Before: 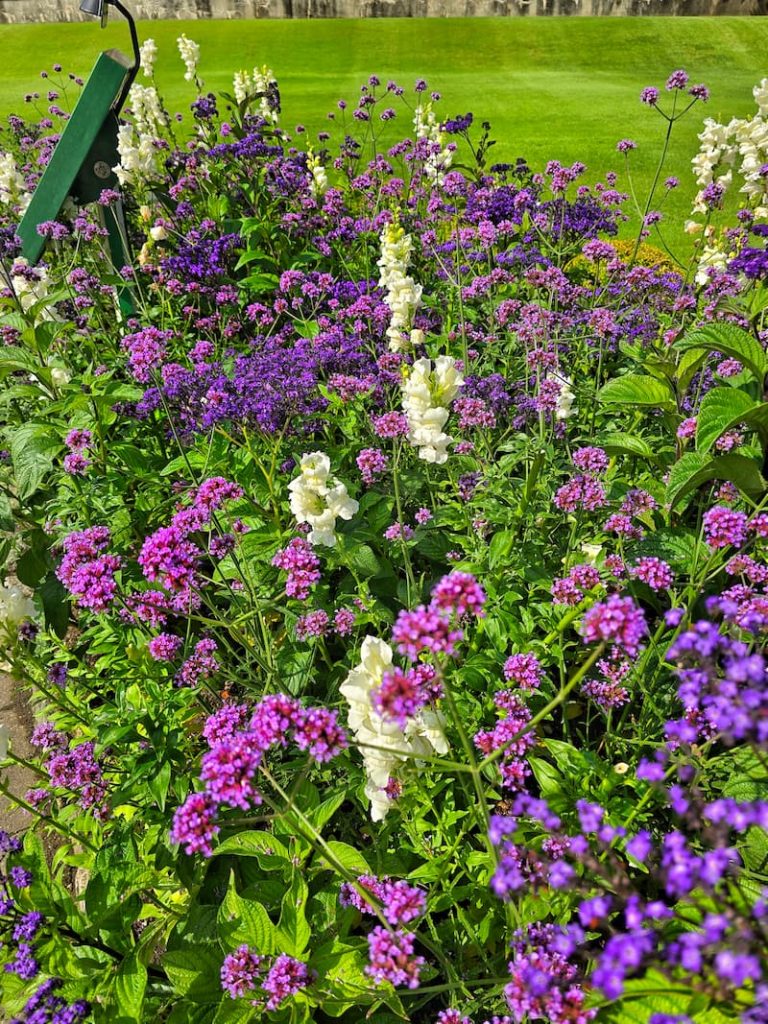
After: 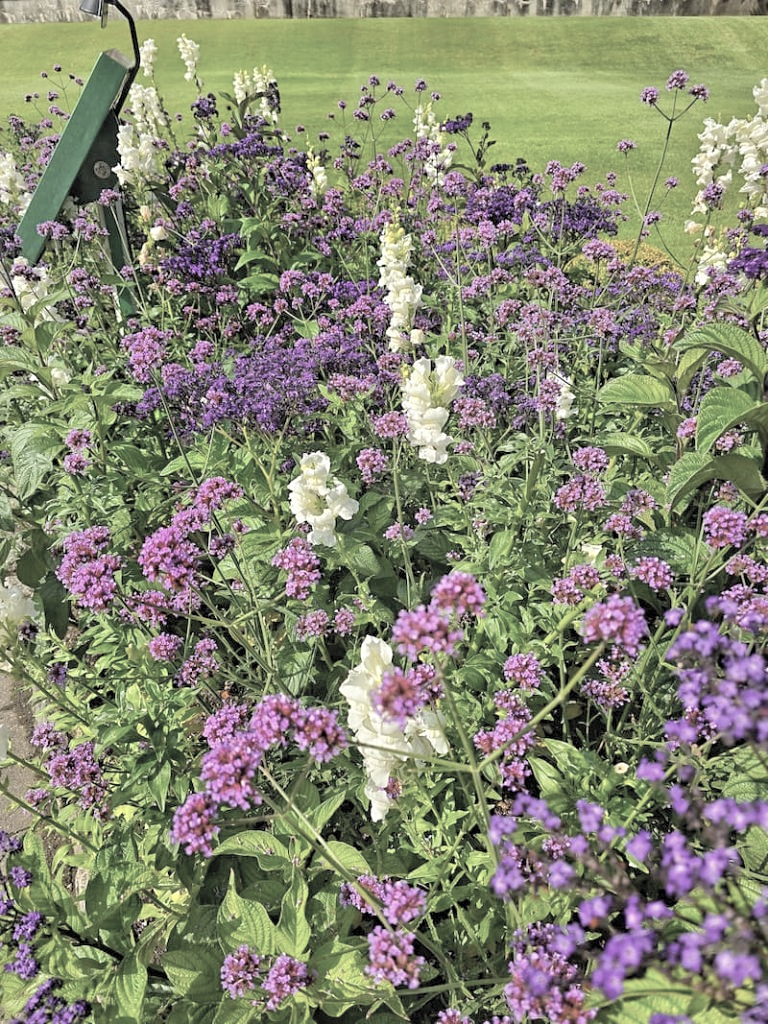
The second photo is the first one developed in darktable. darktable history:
contrast brightness saturation: brightness 0.189, saturation -0.503
sharpen: amount 0.203
